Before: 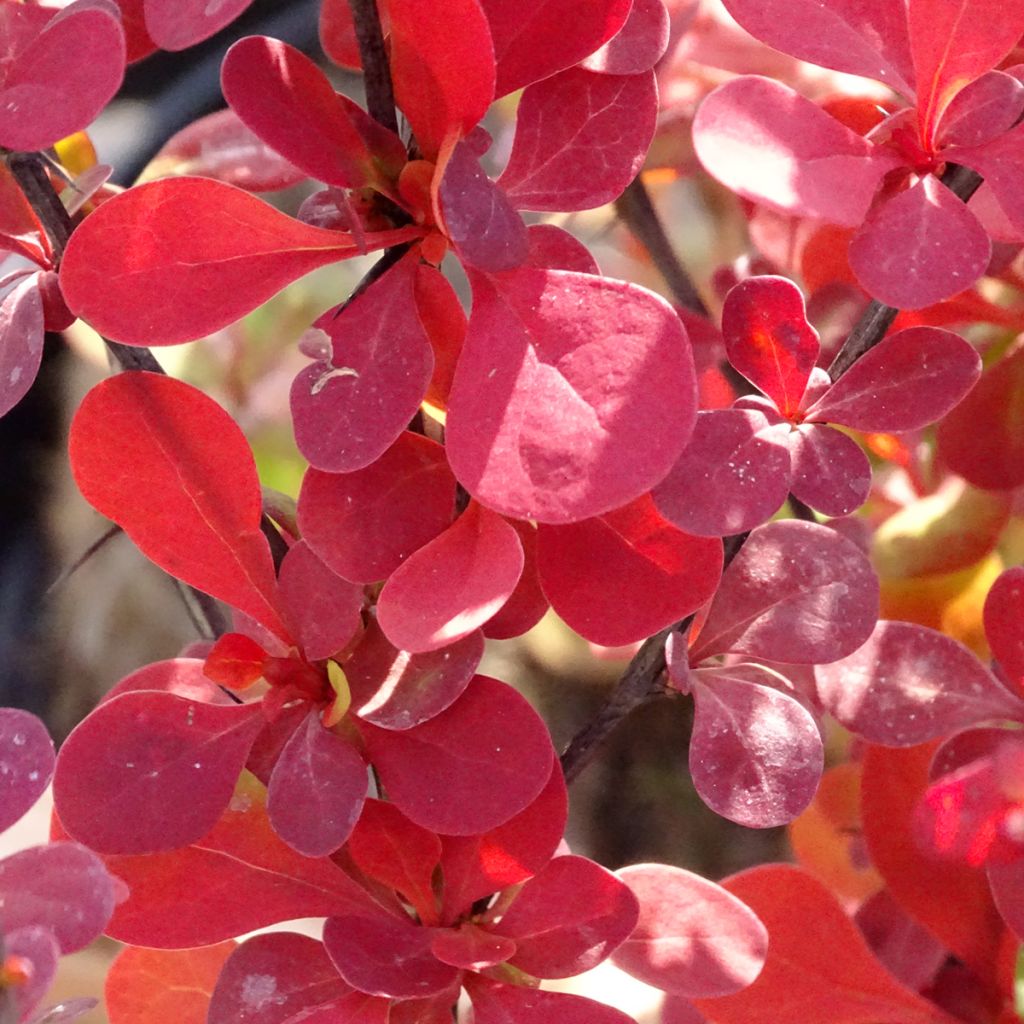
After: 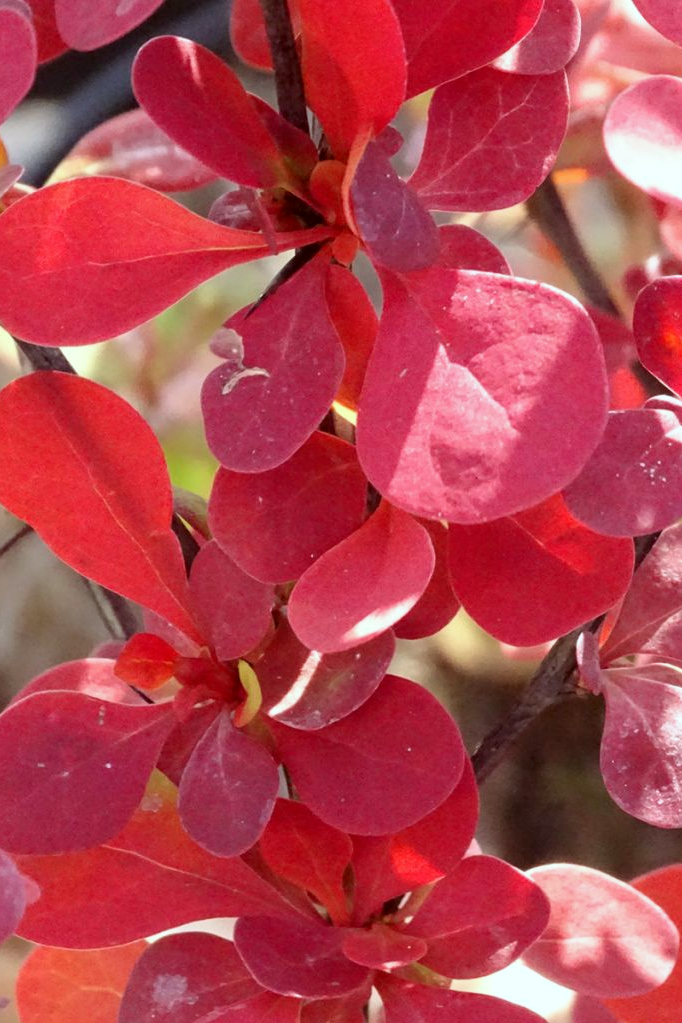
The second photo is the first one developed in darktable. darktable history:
crop and rotate: left 8.786%, right 24.548%
color correction: highlights a* -4.98, highlights b* -3.76, shadows a* 3.83, shadows b* 4.08
